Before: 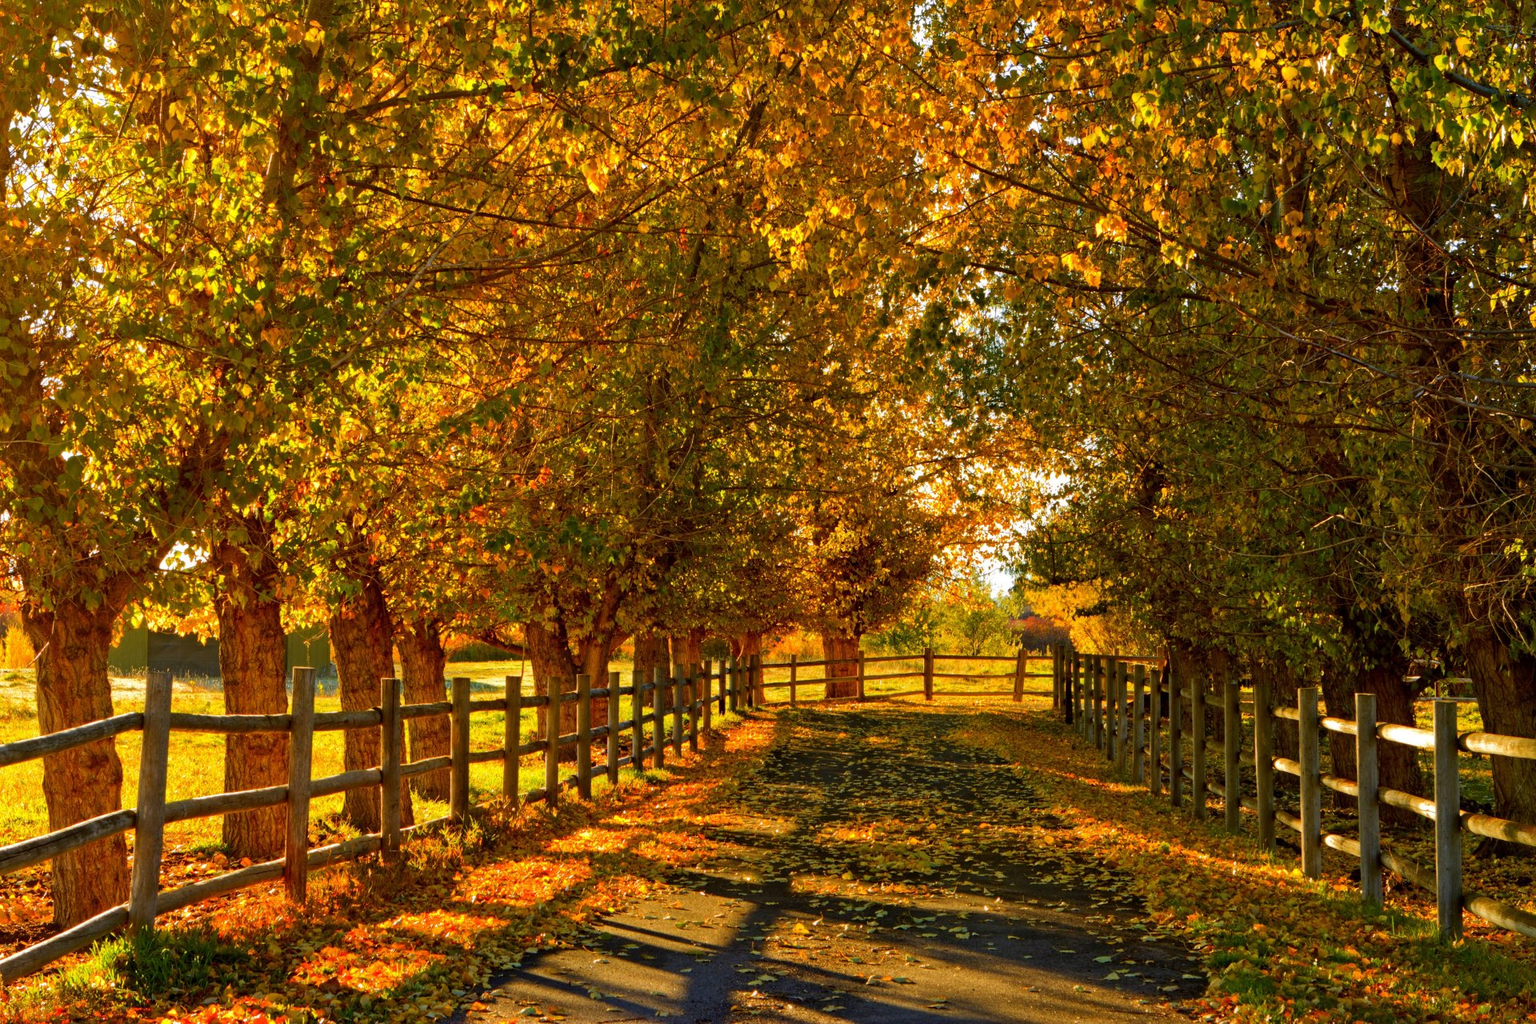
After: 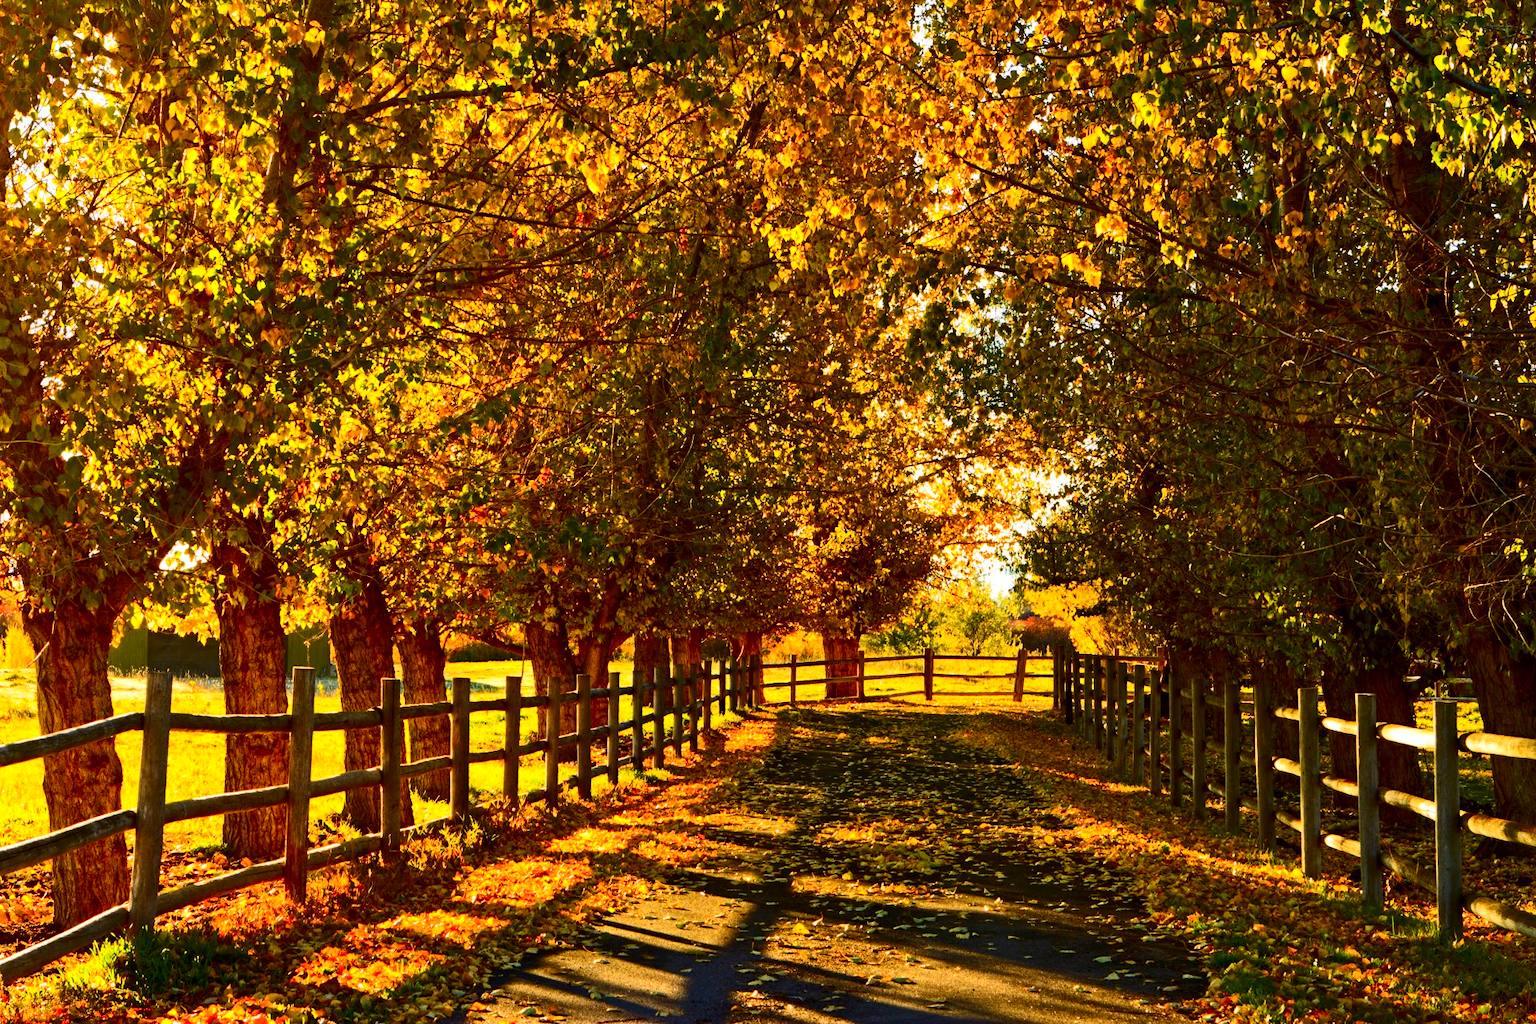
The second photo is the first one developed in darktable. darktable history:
contrast brightness saturation: contrast 0.4, brightness 0.1, saturation 0.21
